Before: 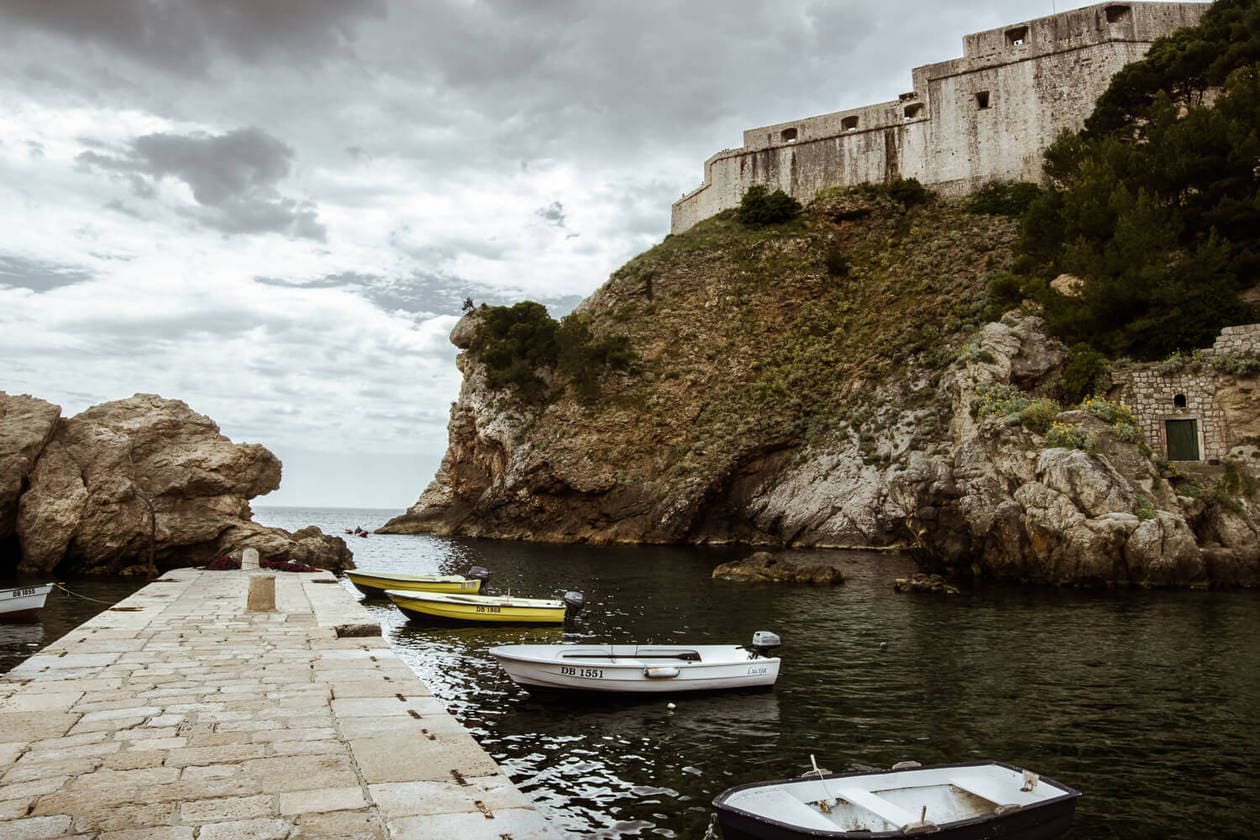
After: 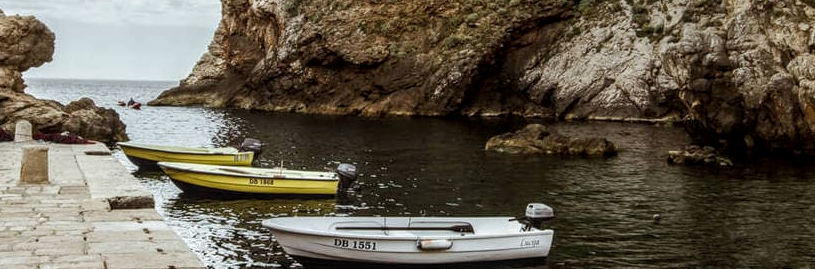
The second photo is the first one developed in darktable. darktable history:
crop: left 18.074%, top 51.007%, right 17.186%, bottom 16.881%
local contrast: on, module defaults
